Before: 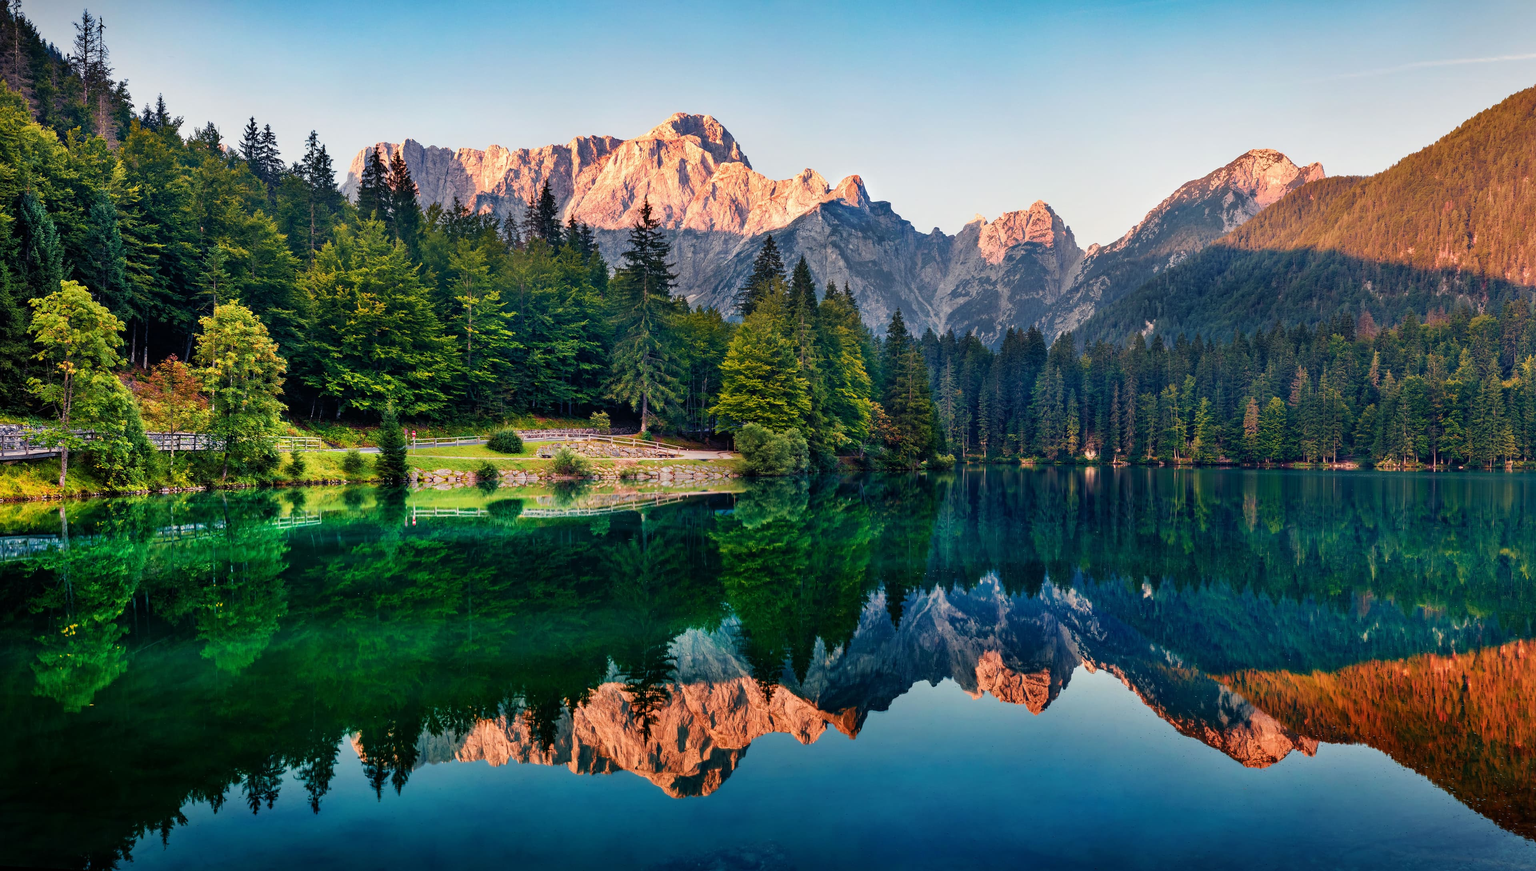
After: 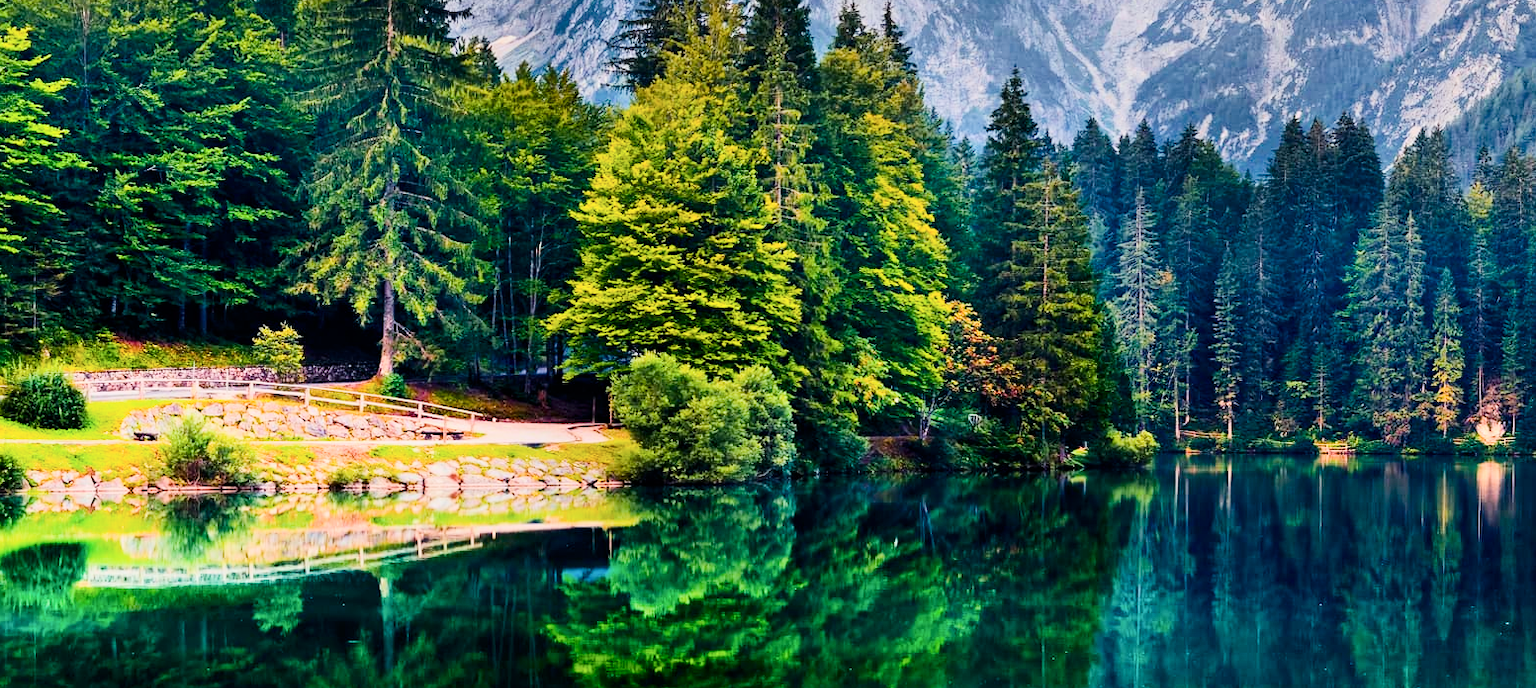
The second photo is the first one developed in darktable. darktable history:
white balance: emerald 1
crop: left 31.751%, top 32.172%, right 27.8%, bottom 35.83%
filmic rgb: black relative exposure -6.98 EV, white relative exposure 5.63 EV, hardness 2.86
color balance rgb: perceptual saturation grading › global saturation 25%, global vibrance 20%
exposure: black level correction 0, exposure 1.3 EV, compensate highlight preservation false
contrast brightness saturation: contrast 0.28
